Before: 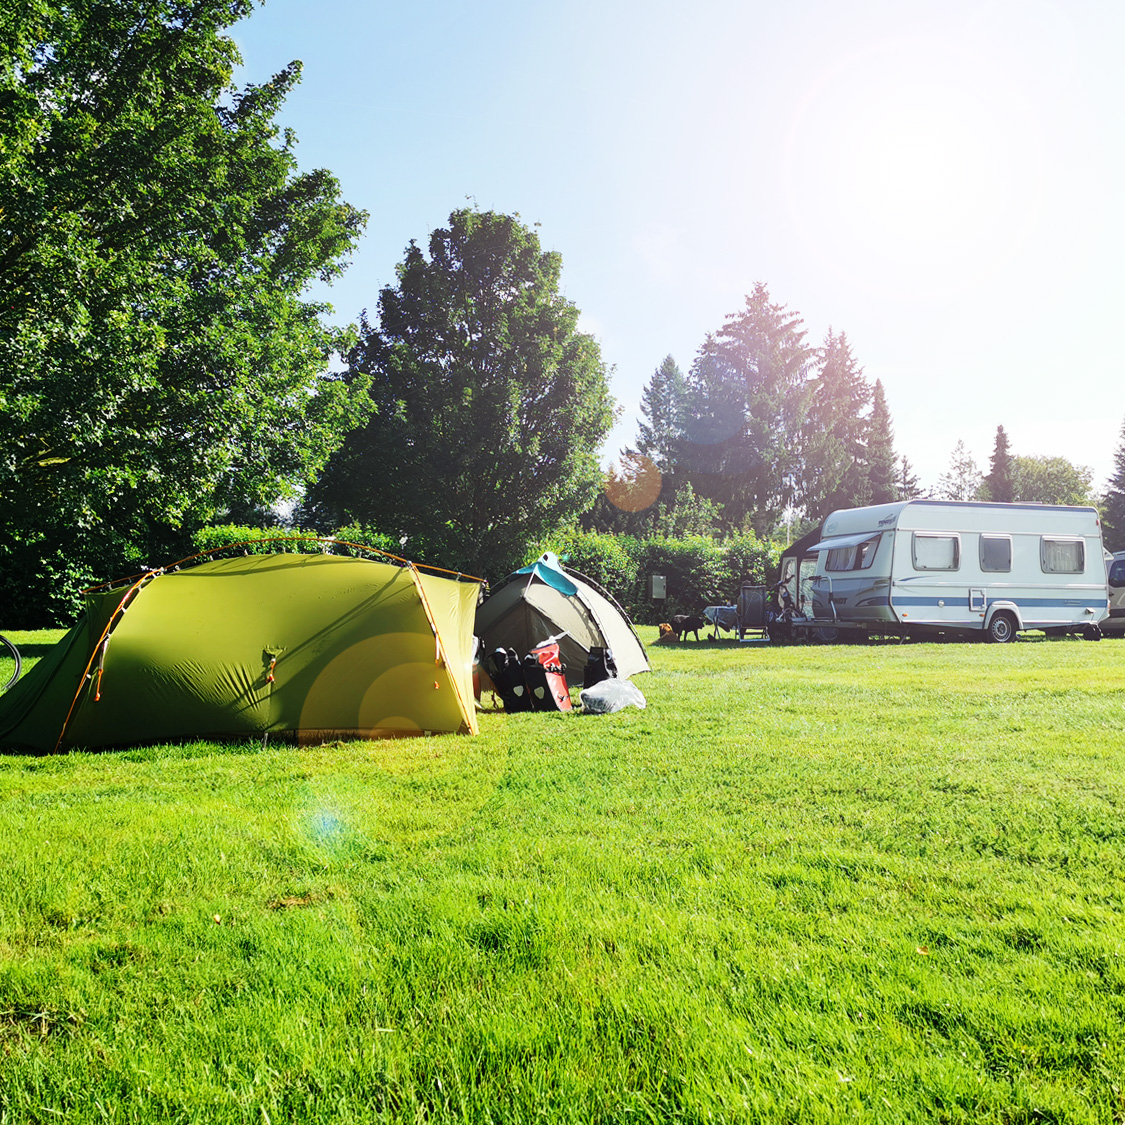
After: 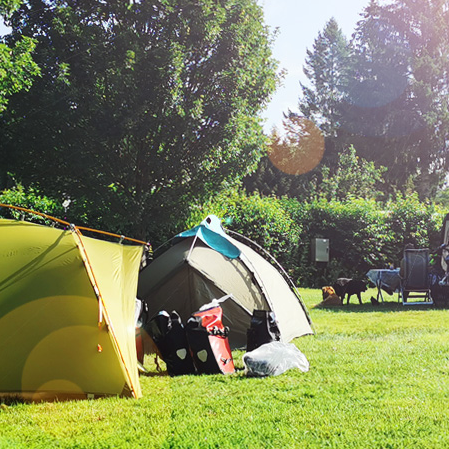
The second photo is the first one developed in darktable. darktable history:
crop: left 30%, top 30%, right 30%, bottom 30%
white balance: red 1, blue 1
